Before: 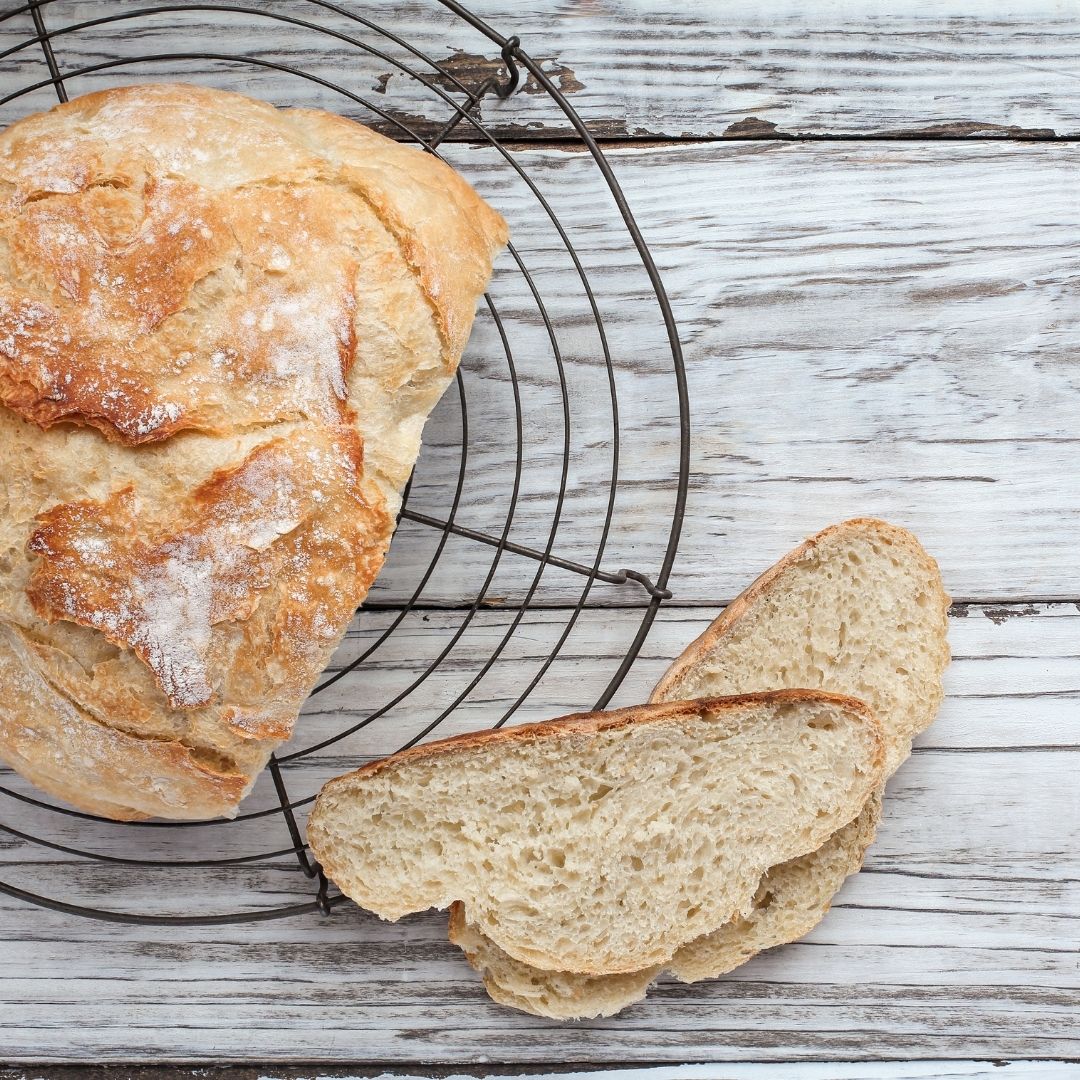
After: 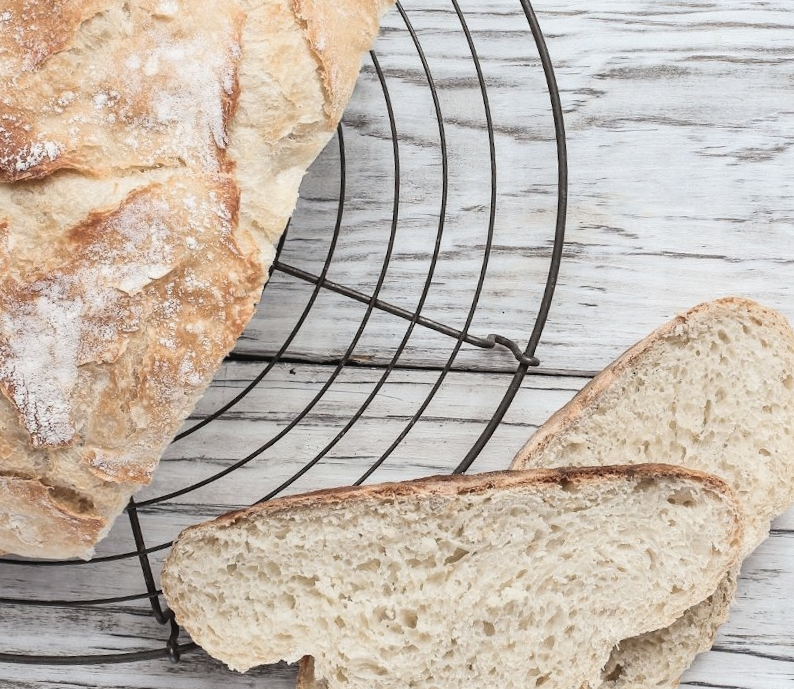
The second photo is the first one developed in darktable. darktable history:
exposure: black level correction 0.001, compensate highlight preservation false
contrast brightness saturation: contrast -0.05, saturation -0.41
crop and rotate: angle -3.37°, left 9.79%, top 20.73%, right 12.42%, bottom 11.82%
tone curve: curves: ch0 [(0.016, 0.023) (0.248, 0.252) (0.732, 0.797) (1, 1)], color space Lab, linked channels, preserve colors none
